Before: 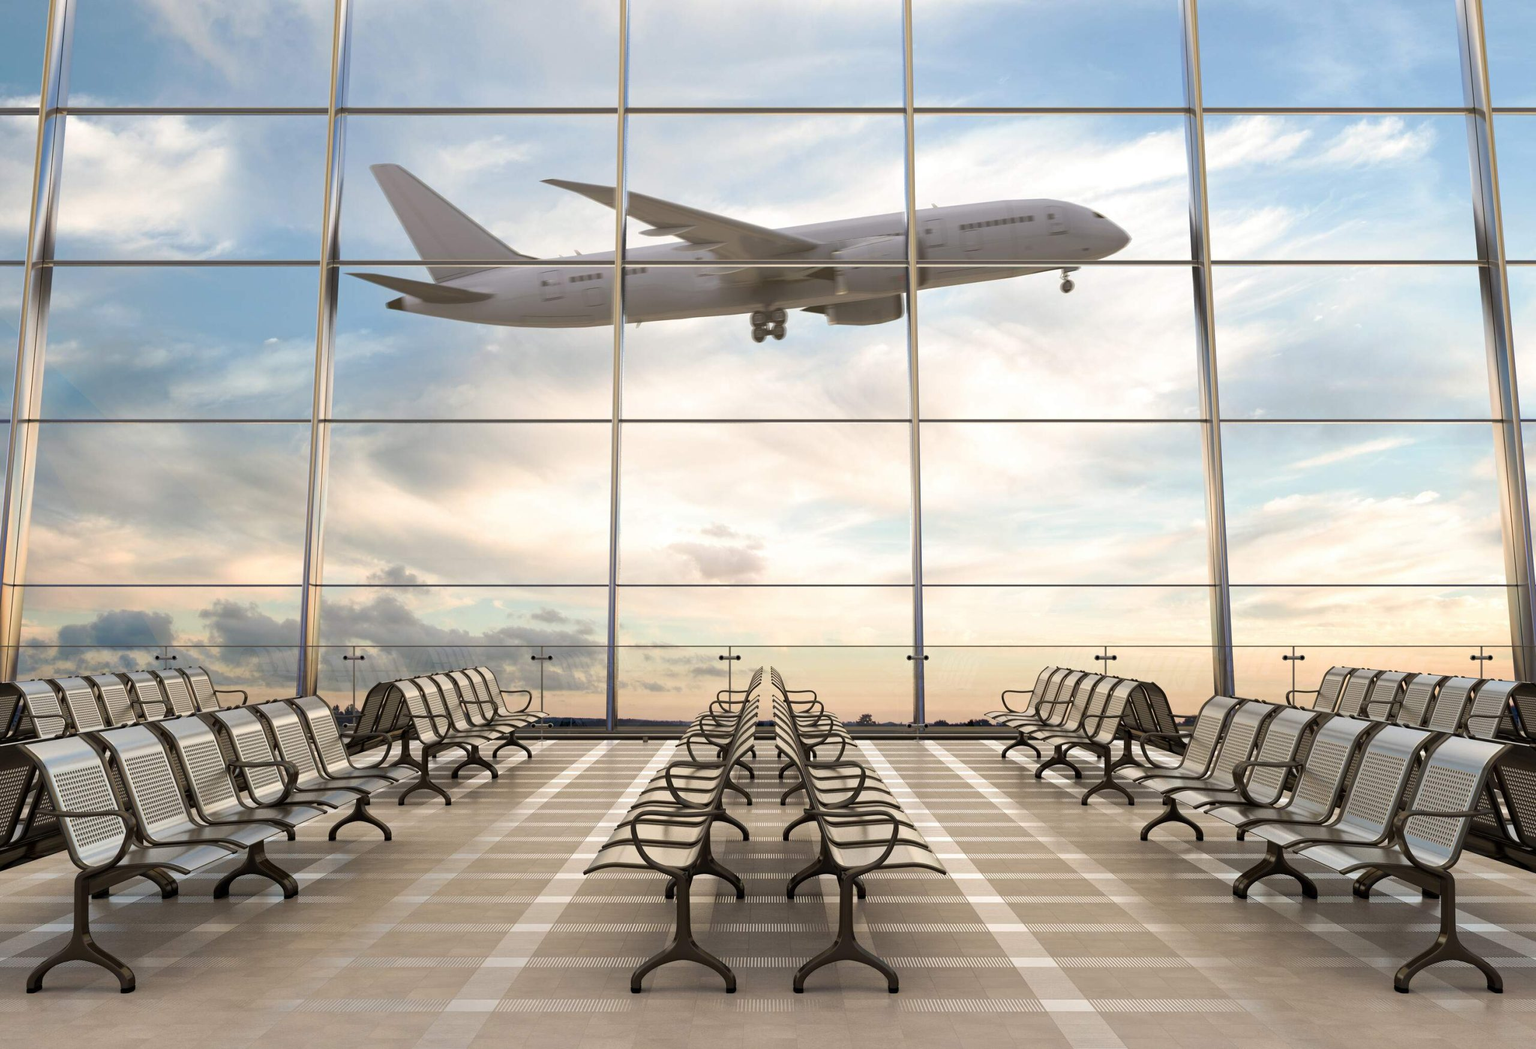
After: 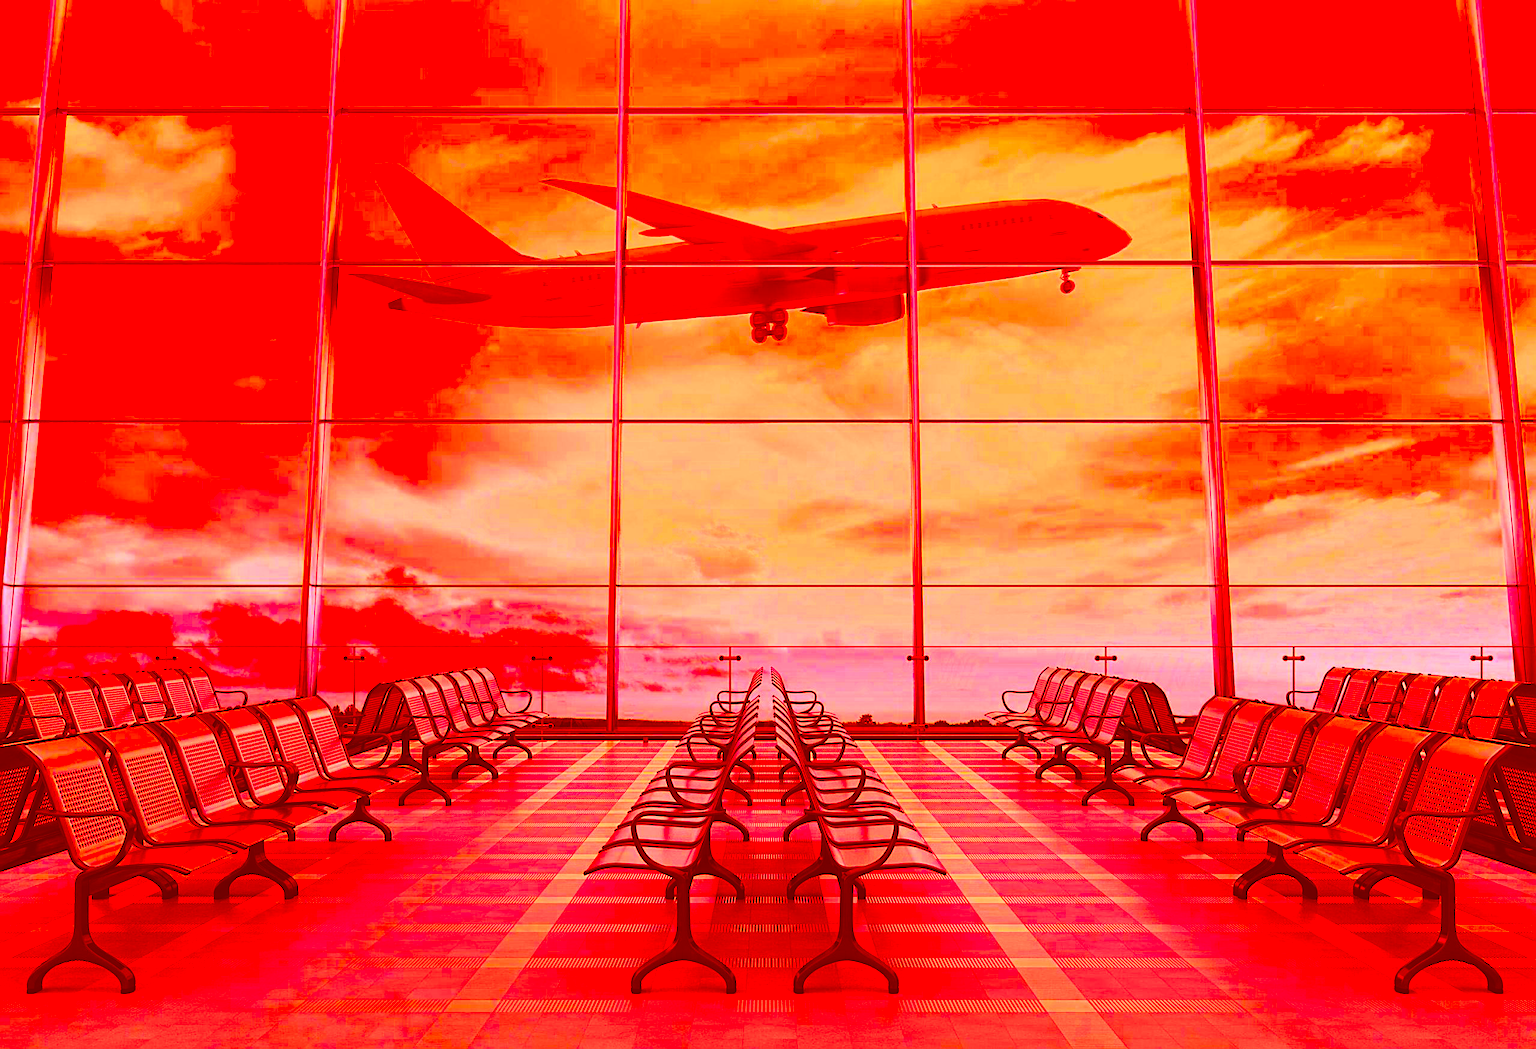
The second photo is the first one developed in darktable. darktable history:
tone equalizer: -8 EV -0.758 EV, -7 EV -0.665 EV, -6 EV -0.575 EV, -5 EV -0.424 EV, -3 EV 0.37 EV, -2 EV 0.6 EV, -1 EV 0.697 EV, +0 EV 0.726 EV, edges refinement/feathering 500, mask exposure compensation -1.57 EV, preserve details no
color calibration: illuminant same as pipeline (D50), adaptation none (bypass), x 0.332, y 0.334, temperature 5022.97 K
color correction: highlights a* -39.24, highlights b* -39.95, shadows a* -39.95, shadows b* -39.25, saturation -2.98
sharpen: on, module defaults
